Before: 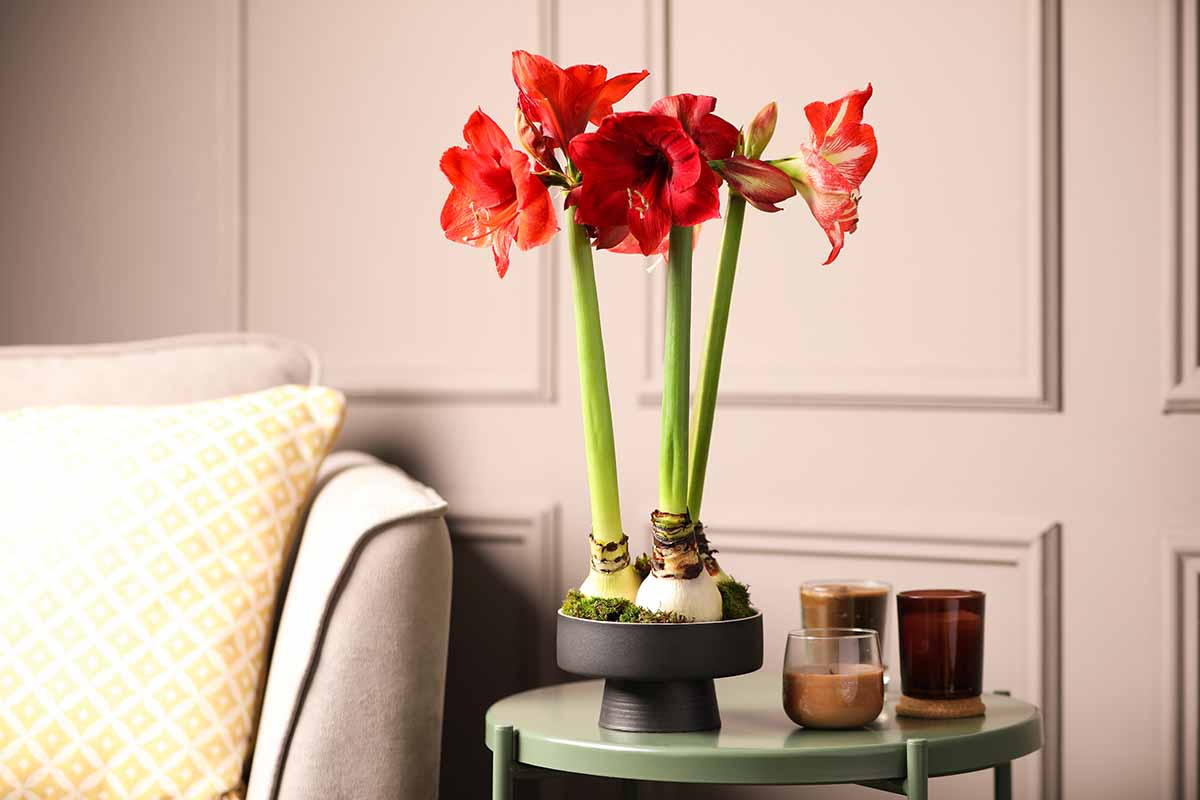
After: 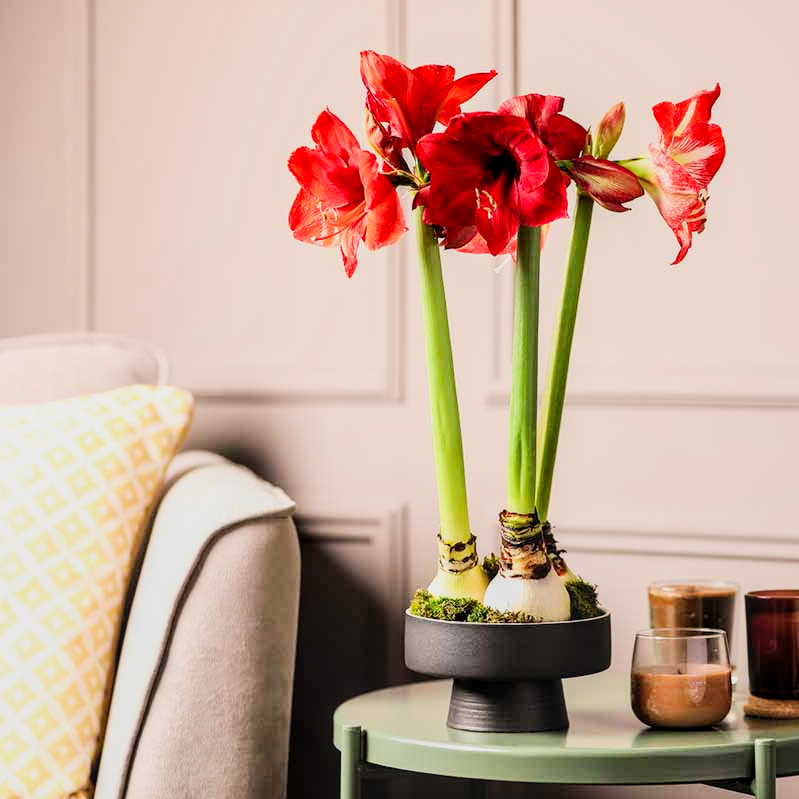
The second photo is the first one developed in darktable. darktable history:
contrast brightness saturation: contrast 0.199, brightness 0.17, saturation 0.216
local contrast: detail 130%
crop and rotate: left 12.727%, right 20.649%
exposure: exposure -0.04 EV, compensate highlight preservation false
filmic rgb: black relative exposure -7.65 EV, white relative exposure 4.56 EV, hardness 3.61
